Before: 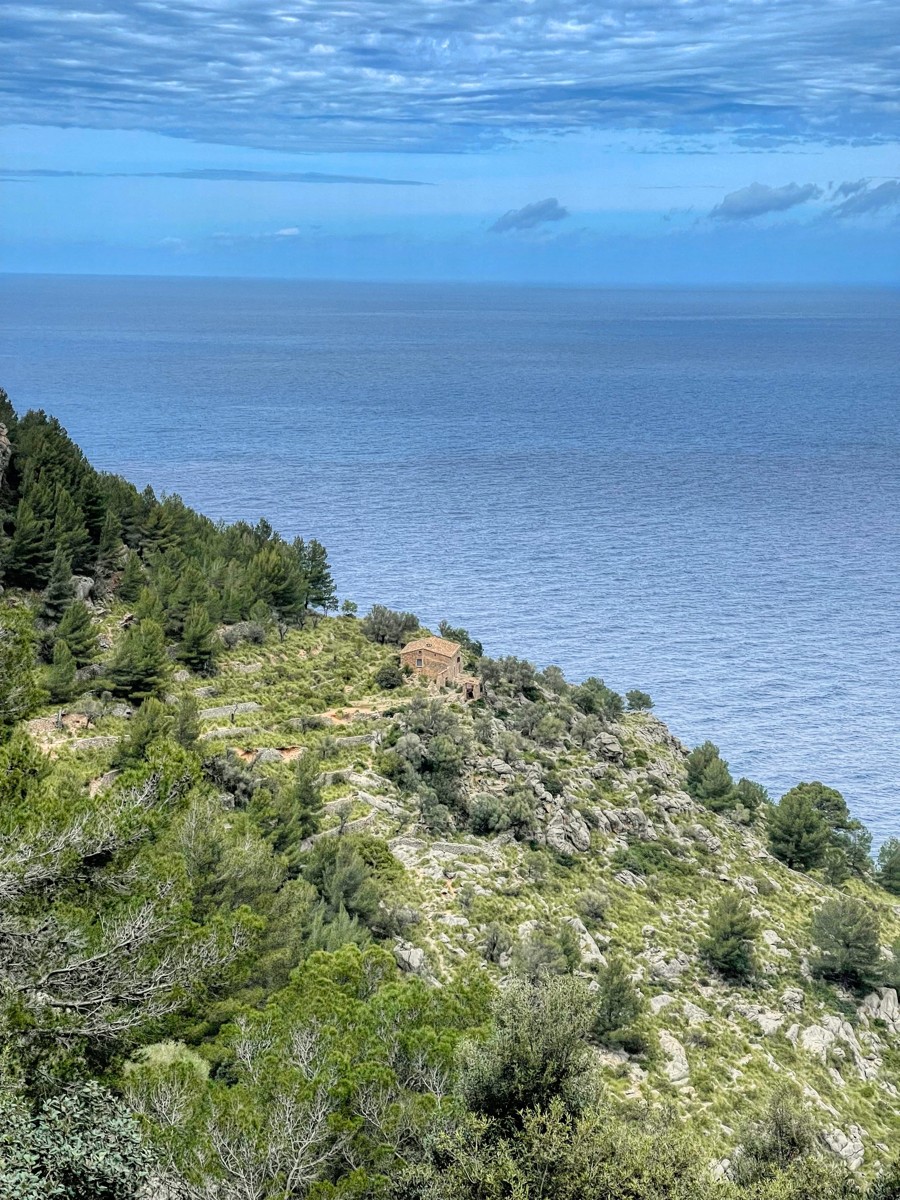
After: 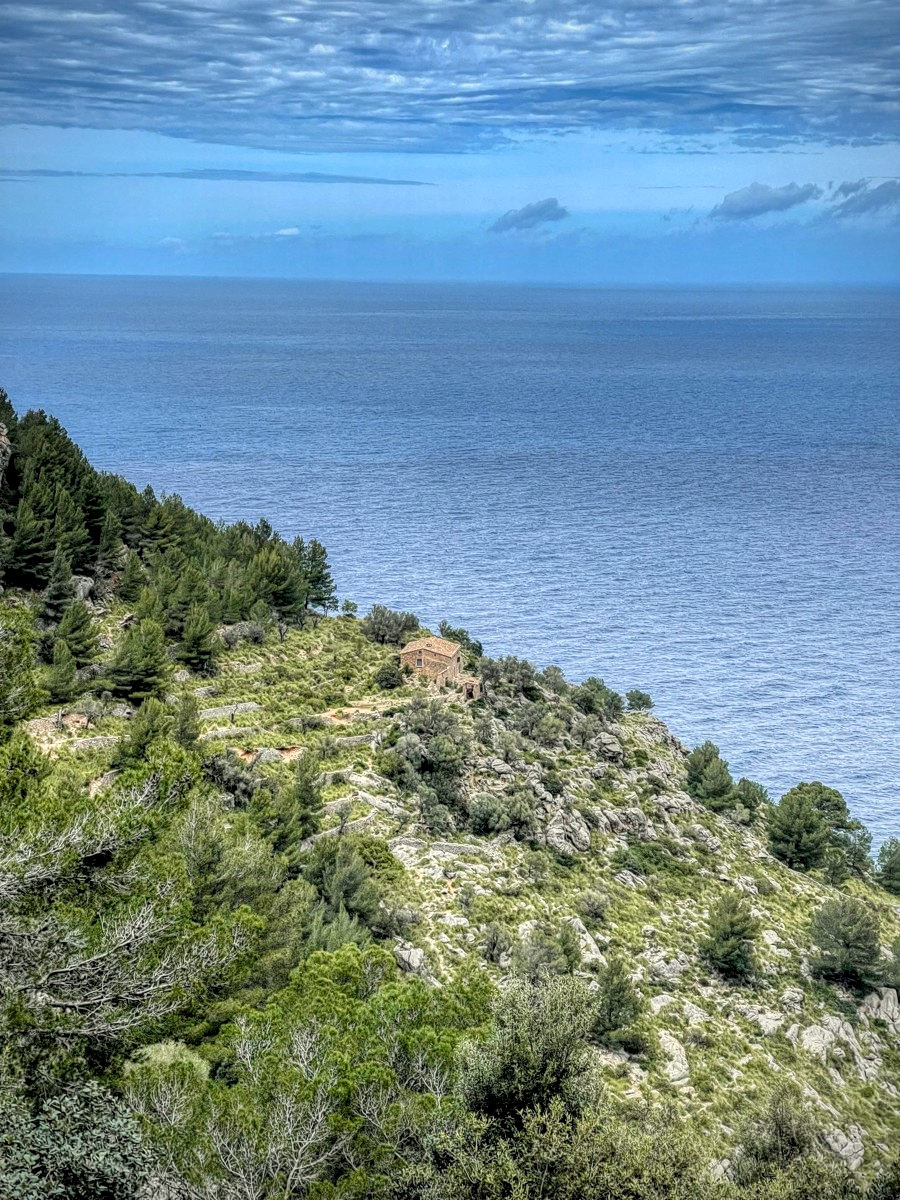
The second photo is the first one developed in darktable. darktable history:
local contrast: detail 130%
vignetting: fall-off radius 61%, brightness -0.582, saturation -0.117
exposure: exposure -0.02 EV, compensate highlight preservation false
